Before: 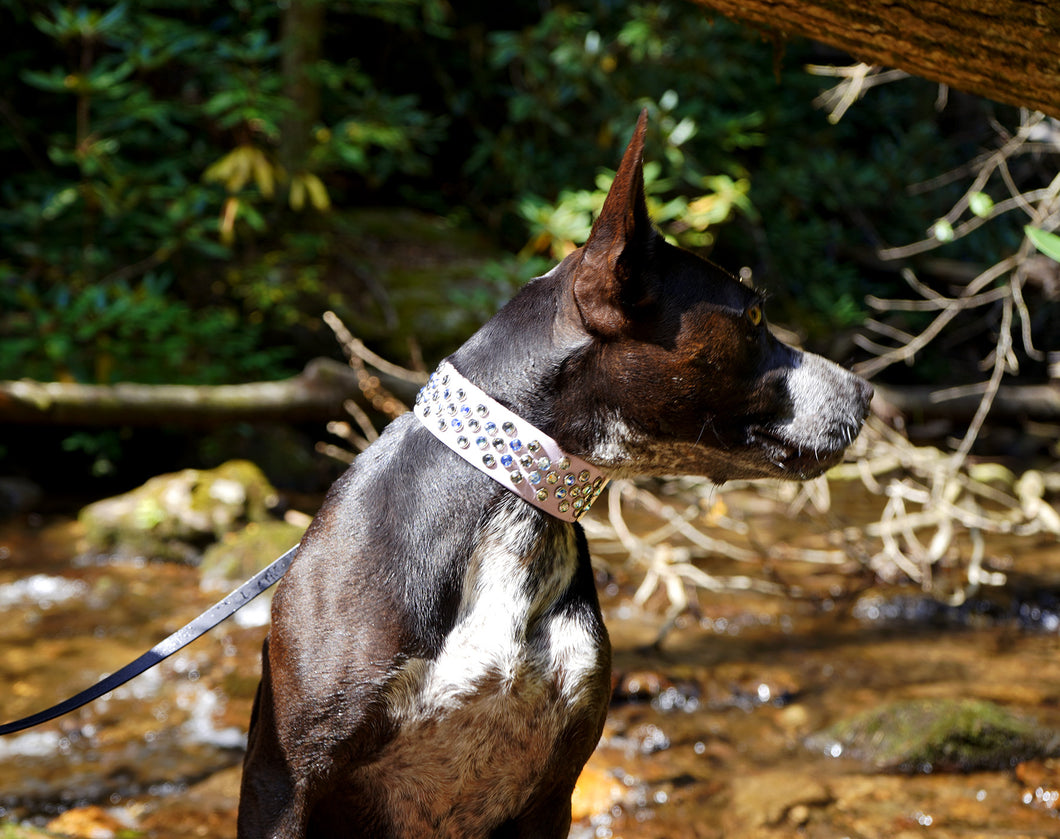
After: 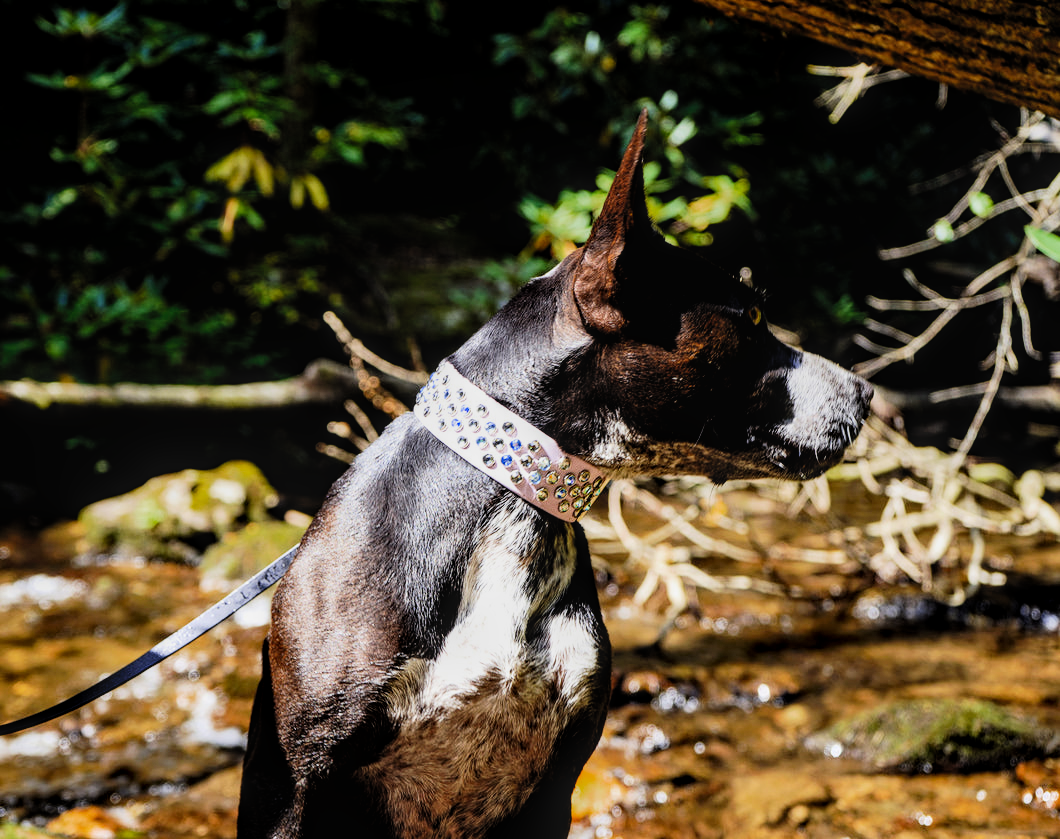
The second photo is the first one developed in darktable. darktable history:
color zones: curves: ch0 [(0, 0.444) (0.143, 0.442) (0.286, 0.441) (0.429, 0.441) (0.571, 0.441) (0.714, 0.441) (0.857, 0.442) (1, 0.444)]
filmic rgb: black relative exposure -5.03 EV, white relative exposure 3.98 EV, hardness 2.9, contrast 1.298, highlights saturation mix -10.37%
contrast equalizer: y [[0.5 ×6], [0.5 ×6], [0.5, 0.5, 0.501, 0.545, 0.707, 0.863], [0 ×6], [0 ×6]]
local contrast: on, module defaults
contrast brightness saturation: contrast 0.201, brightness 0.158, saturation 0.225
